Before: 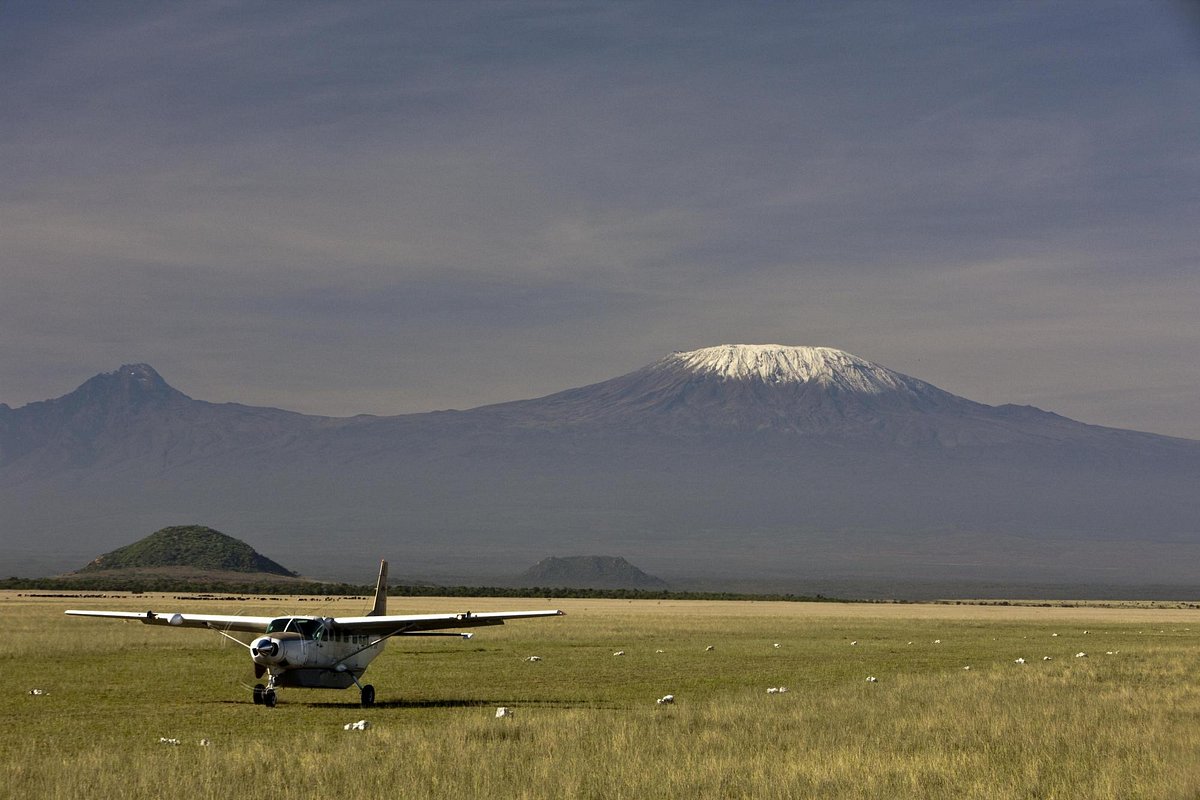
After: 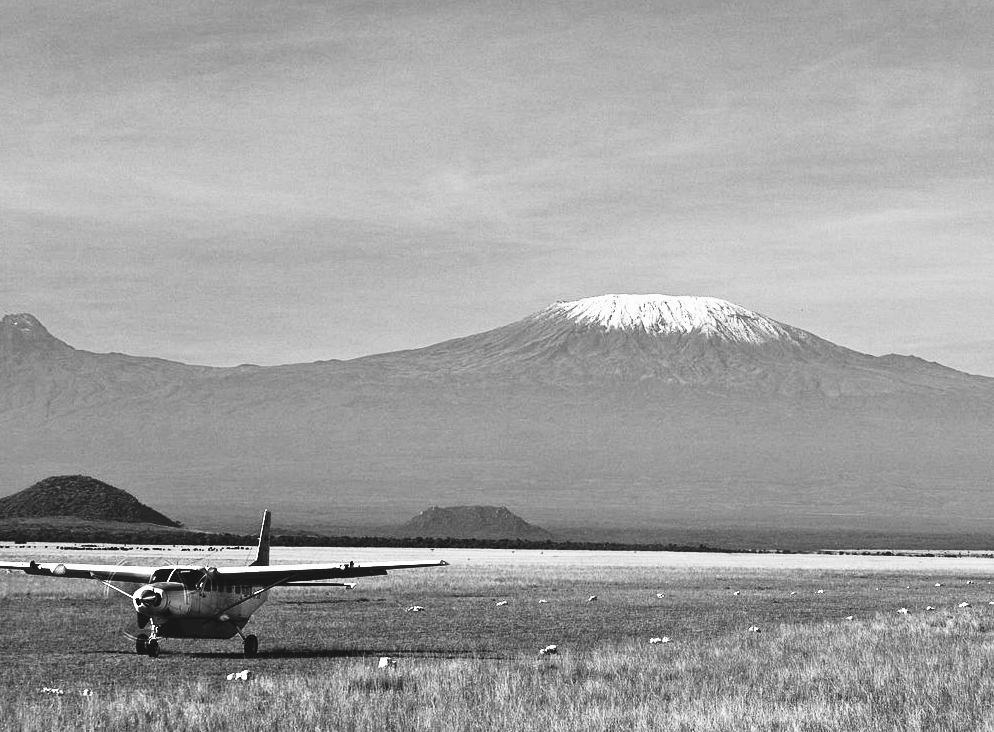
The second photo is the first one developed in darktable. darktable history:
exposure: black level correction -0.023, exposure -0.039 EV, compensate highlight preservation false
contrast brightness saturation: contrast -0.15, brightness 0.05, saturation -0.12
color zones: curves: ch0 [(0.27, 0.396) (0.563, 0.504) (0.75, 0.5) (0.787, 0.307)]
crop: left 9.807%, top 6.259%, right 7.334%, bottom 2.177%
tone curve: curves: ch0 [(0, 0) (0.003, 0) (0.011, 0.001) (0.025, 0.003) (0.044, 0.003) (0.069, 0.006) (0.1, 0.009) (0.136, 0.014) (0.177, 0.029) (0.224, 0.061) (0.277, 0.127) (0.335, 0.218) (0.399, 0.38) (0.468, 0.588) (0.543, 0.809) (0.623, 0.947) (0.709, 0.987) (0.801, 0.99) (0.898, 0.99) (1, 1)], preserve colors none
color balance rgb: perceptual saturation grading › global saturation 25%, global vibrance 20%
color calibration: output gray [0.246, 0.254, 0.501, 0], gray › normalize channels true, illuminant same as pipeline (D50), adaptation XYZ, x 0.346, y 0.359, gamut compression 0
